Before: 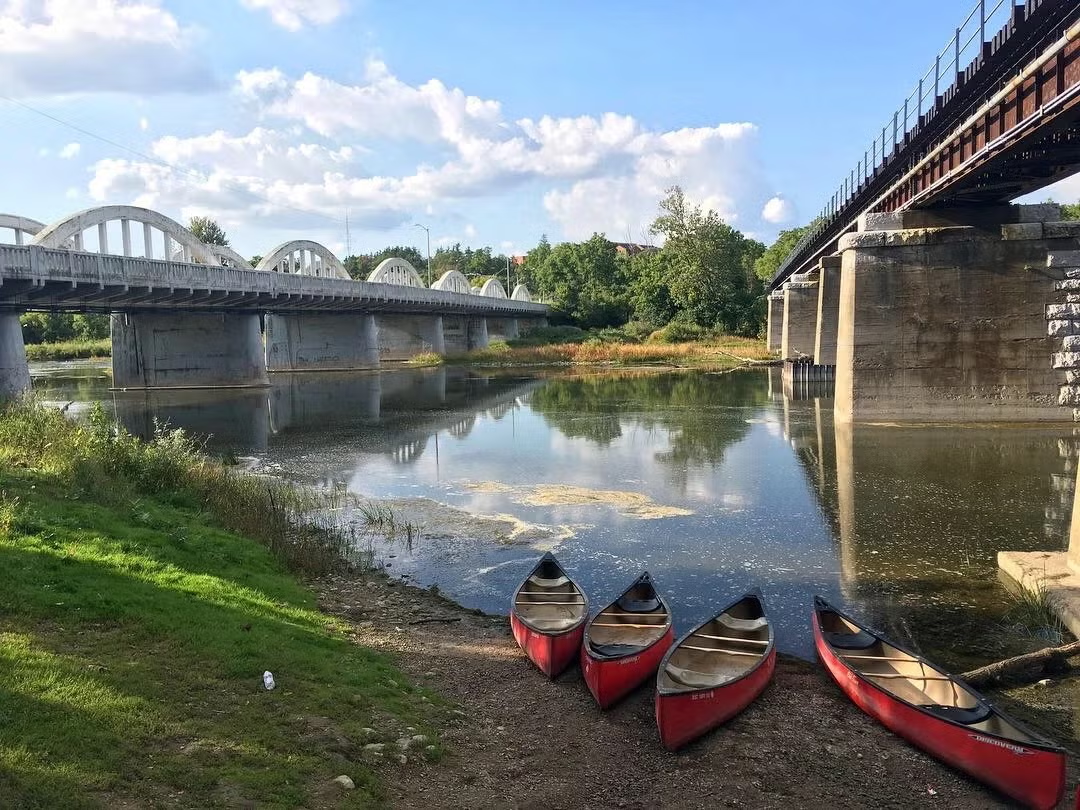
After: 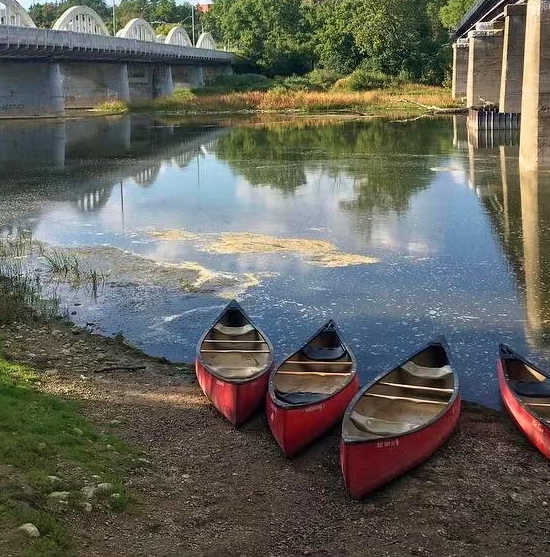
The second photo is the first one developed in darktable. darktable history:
velvia: strength 27%
crop and rotate: left 29.237%, top 31.152%, right 19.807%
